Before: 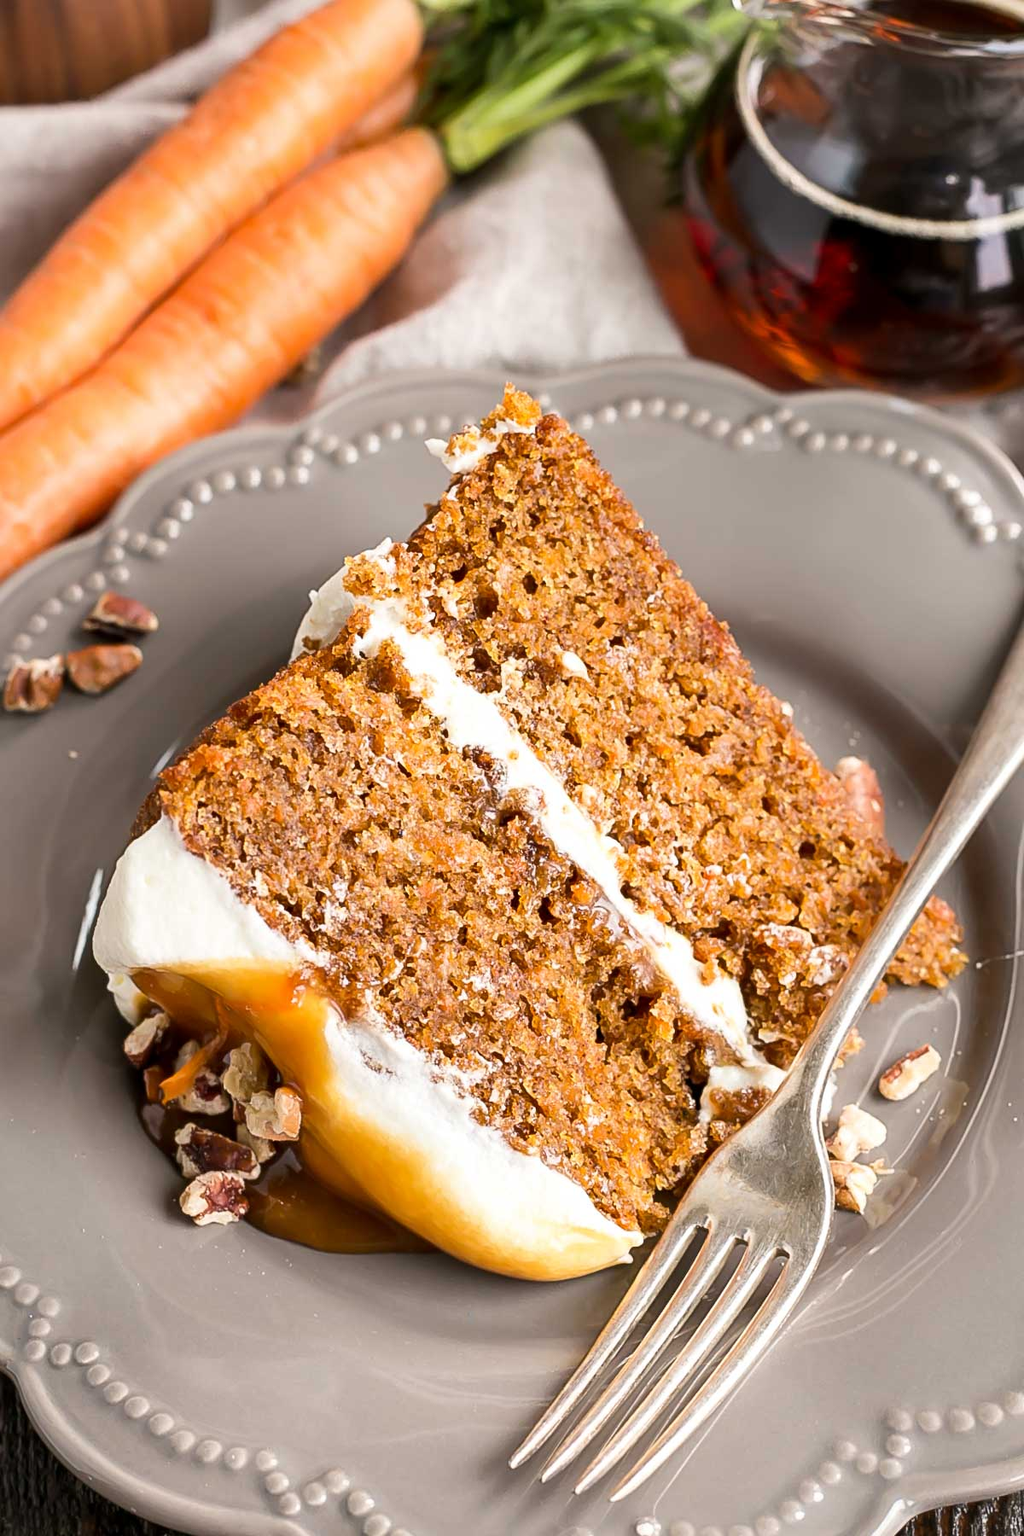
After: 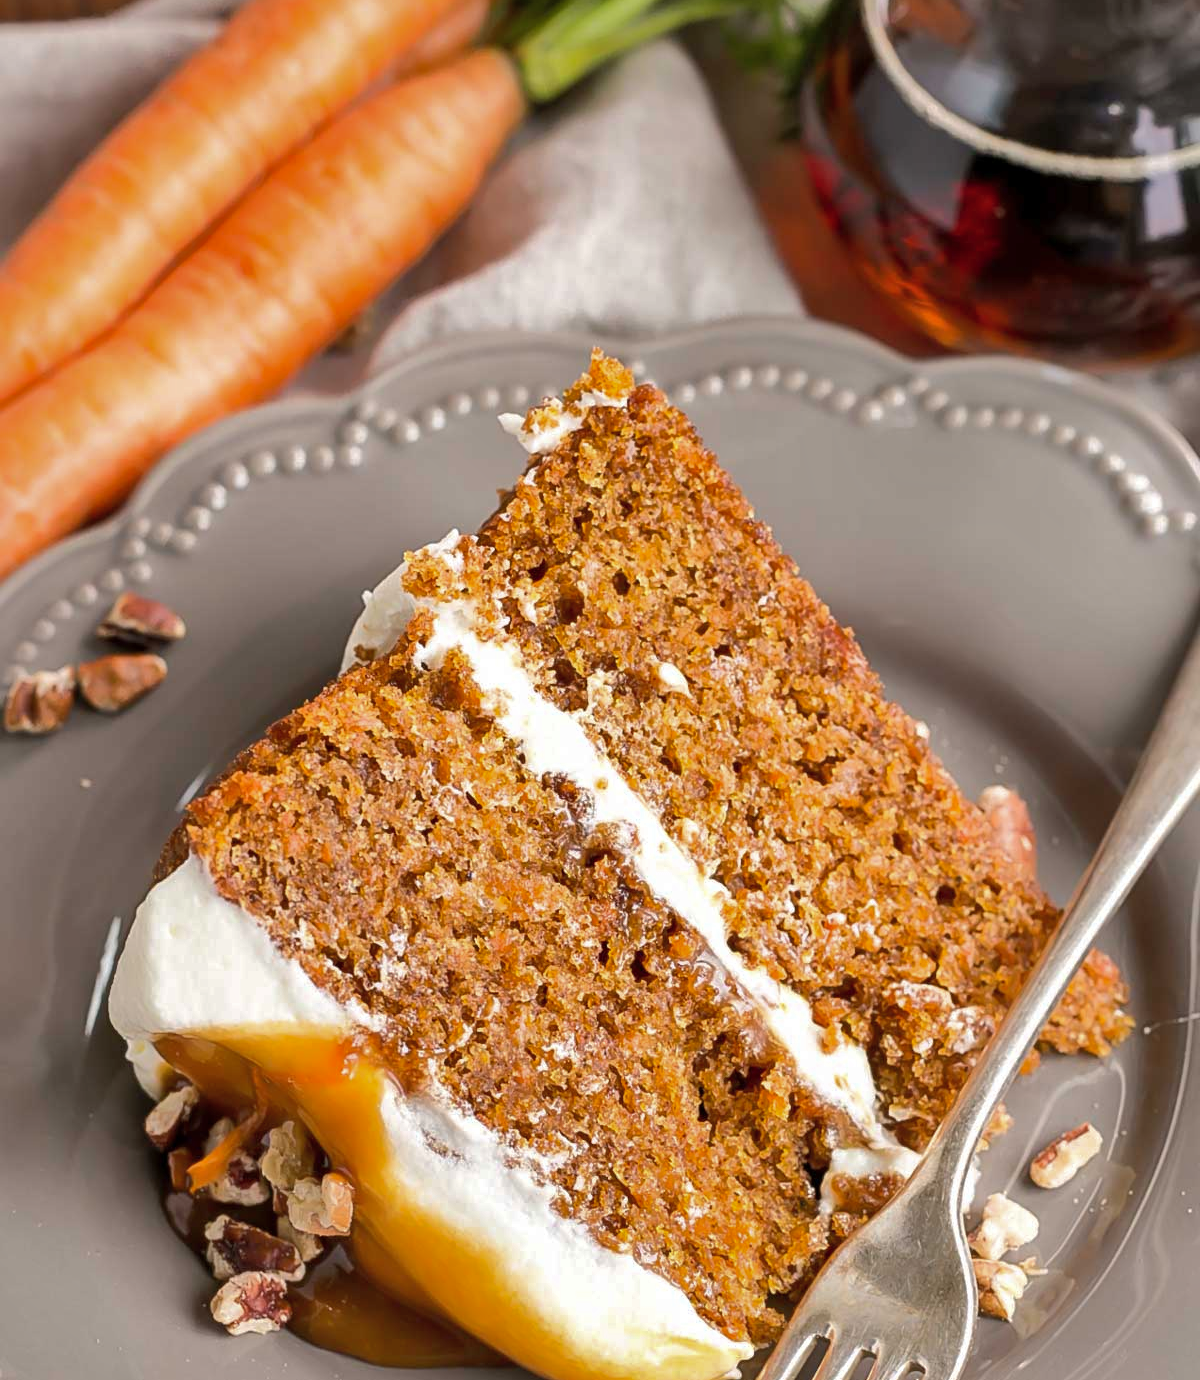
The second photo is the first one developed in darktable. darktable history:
crop: top 5.667%, bottom 17.637%
shadows and highlights: shadows 40, highlights -60
